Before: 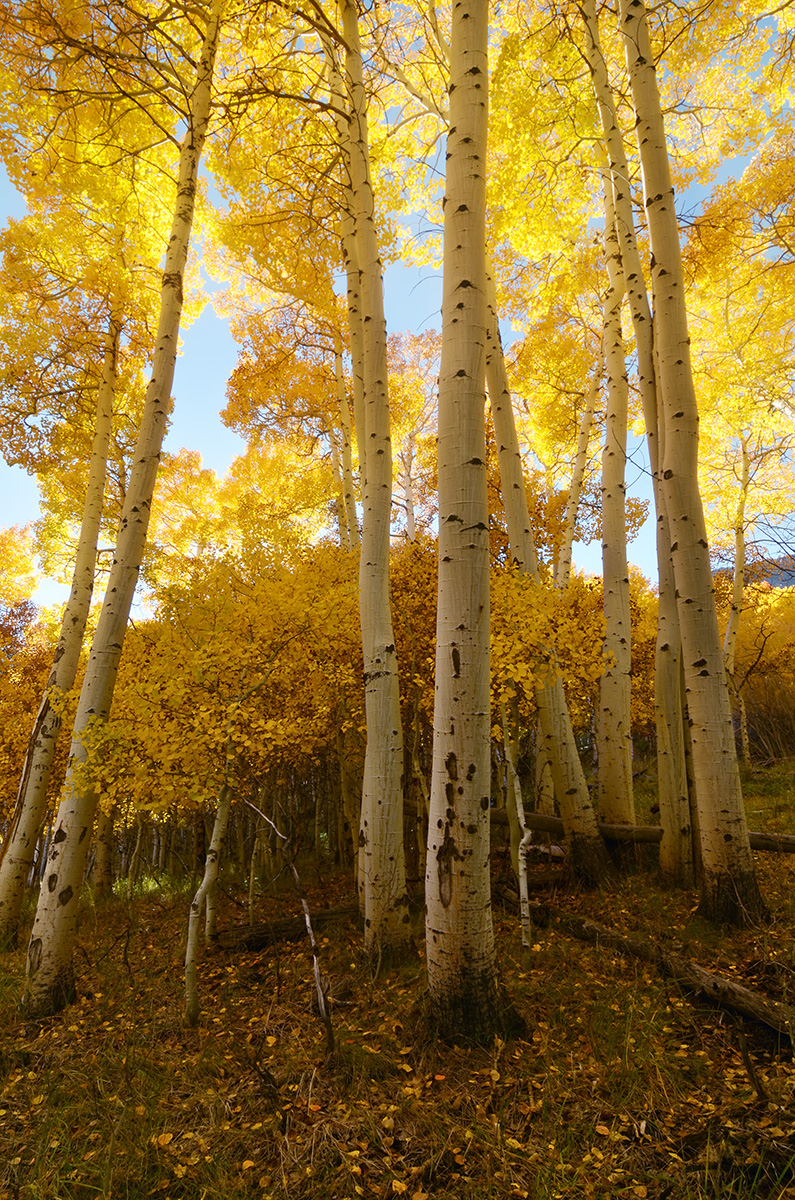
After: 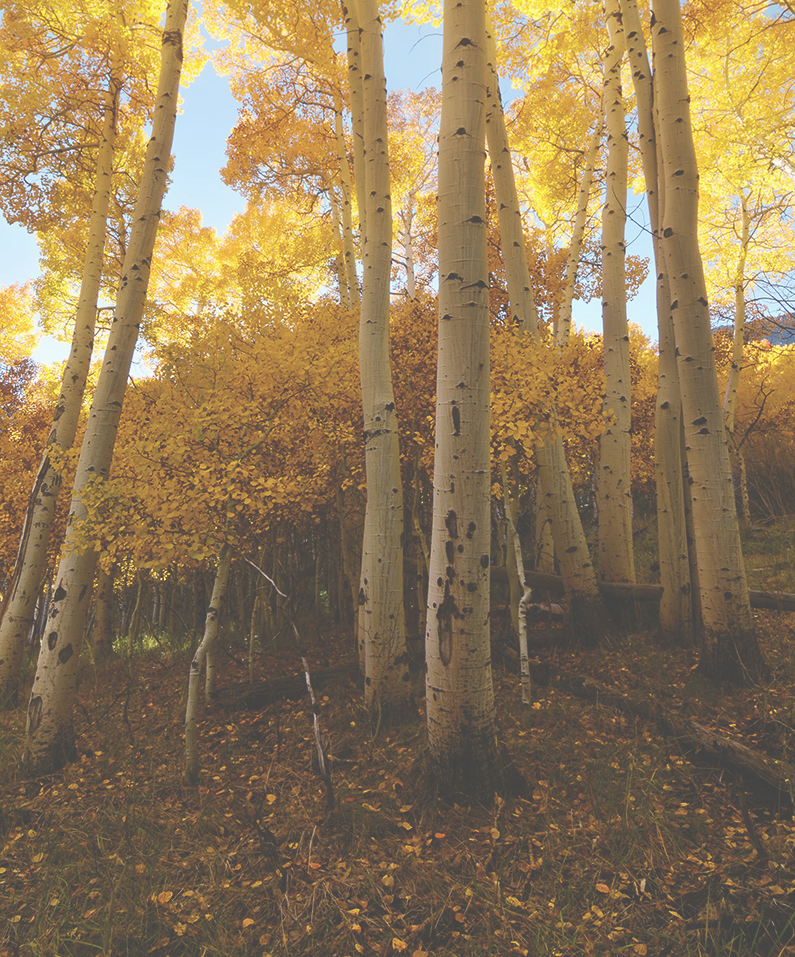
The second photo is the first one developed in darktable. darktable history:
crop and rotate: top 20.202%
exposure: black level correction -0.061, exposure -0.05 EV, compensate highlight preservation false
